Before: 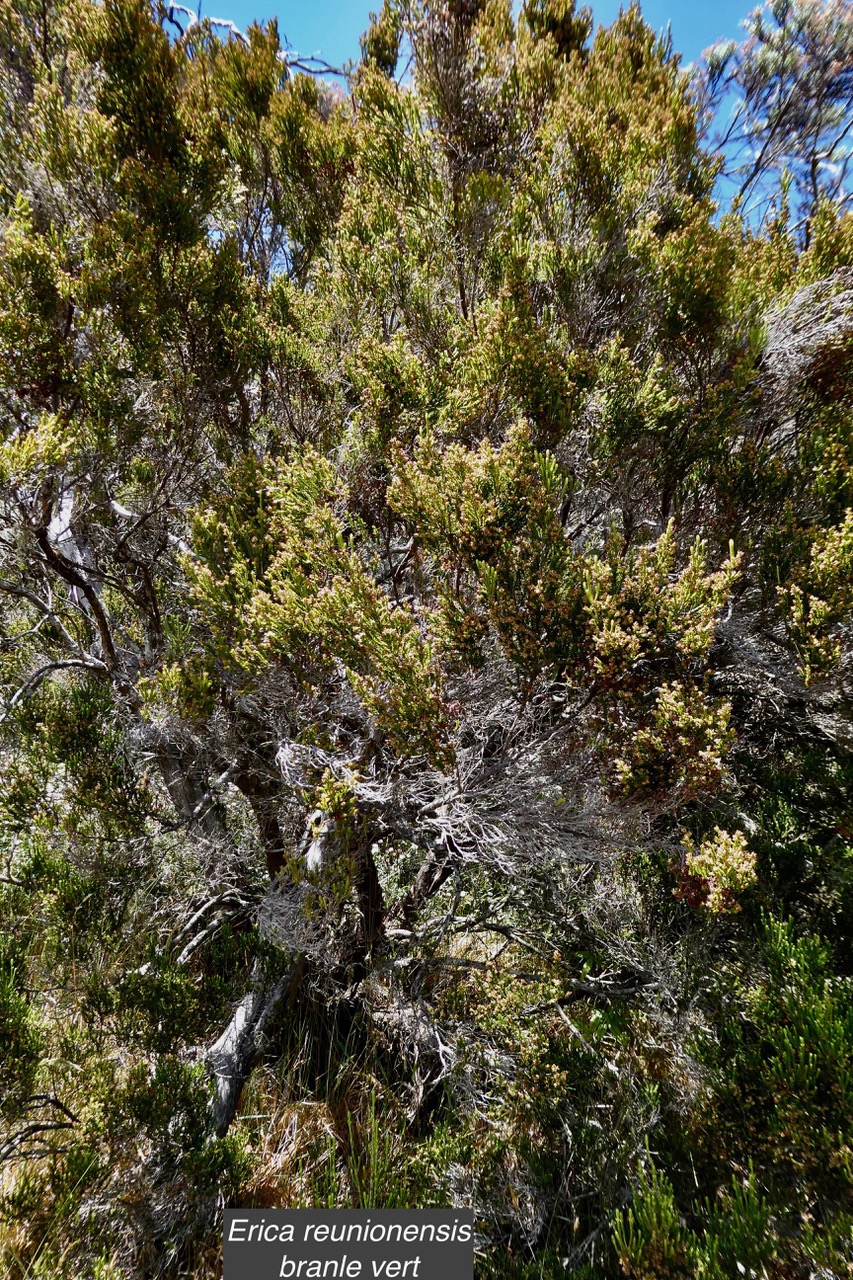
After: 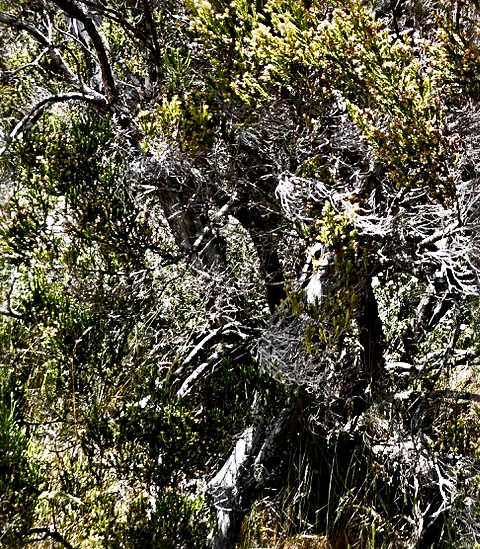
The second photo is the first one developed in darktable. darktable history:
tone curve: curves: ch0 [(0, 0) (0.251, 0.254) (0.689, 0.733) (1, 1)], preserve colors none
sharpen: radius 3.949
crop: top 44.349%, right 43.697%, bottom 12.714%
tone equalizer: -8 EV -0.411 EV, -7 EV -0.38 EV, -6 EV -0.339 EV, -5 EV -0.261 EV, -3 EV 0.219 EV, -2 EV 0.353 EV, -1 EV 0.397 EV, +0 EV 0.412 EV, edges refinement/feathering 500, mask exposure compensation -1.57 EV, preserve details no
